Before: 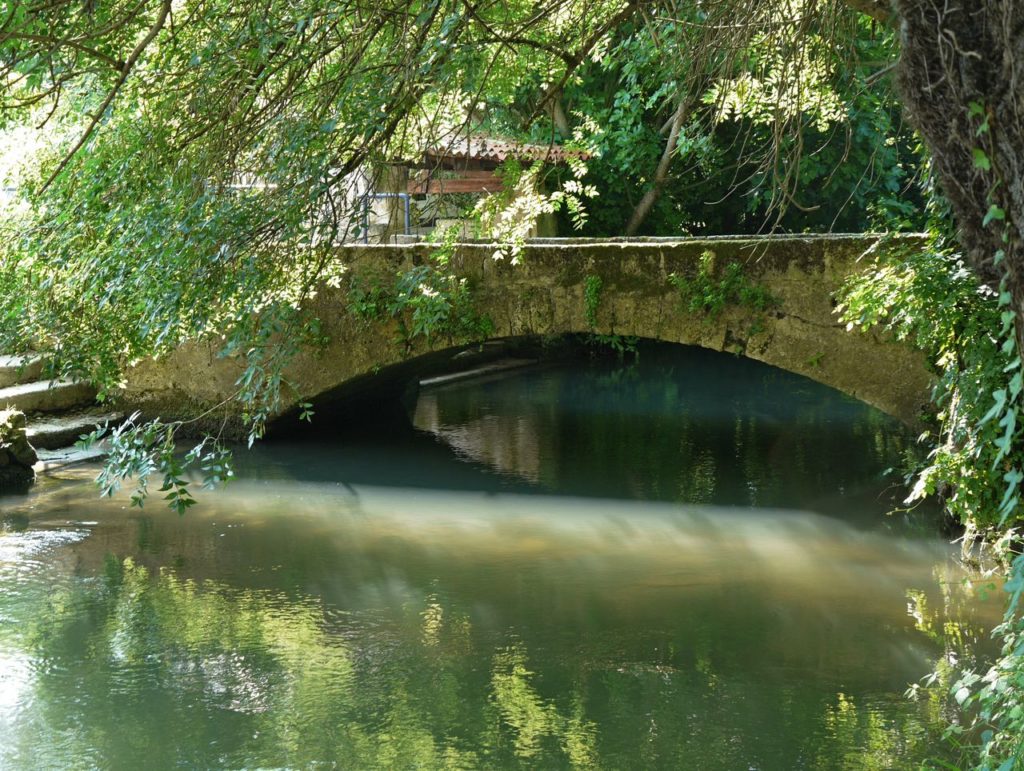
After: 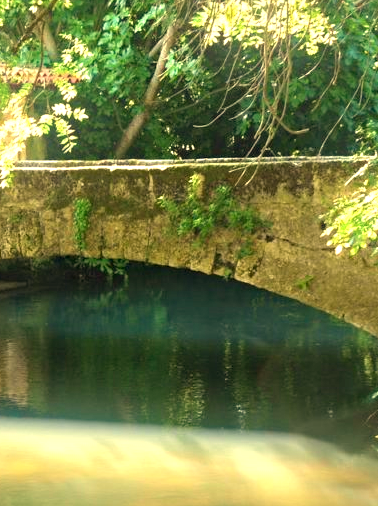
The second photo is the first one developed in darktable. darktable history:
white balance: red 1.123, blue 0.83
bloom: size 9%, threshold 100%, strength 7%
crop and rotate: left 49.936%, top 10.094%, right 13.136%, bottom 24.256%
haze removal: compatibility mode true, adaptive false
exposure: black level correction 0, exposure 1.2 EV, compensate highlight preservation false
